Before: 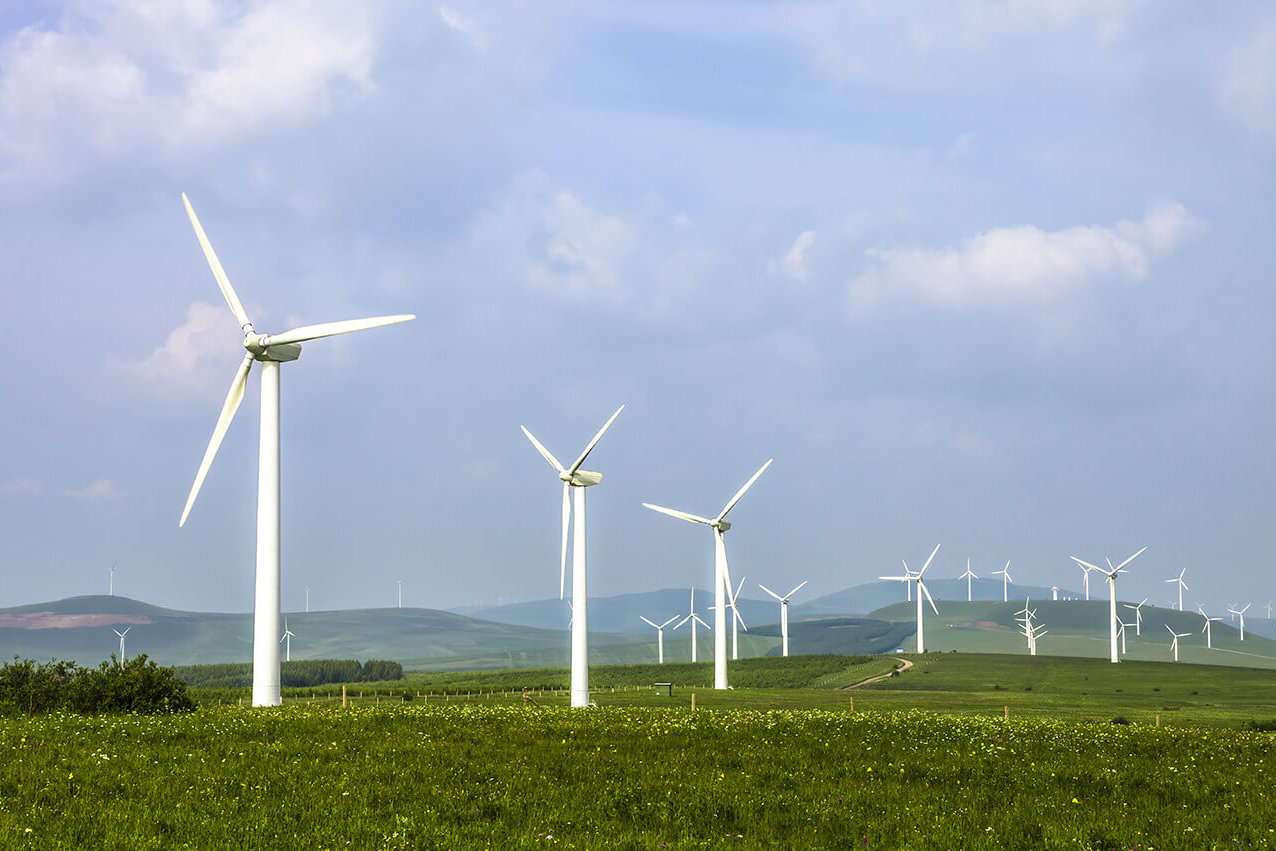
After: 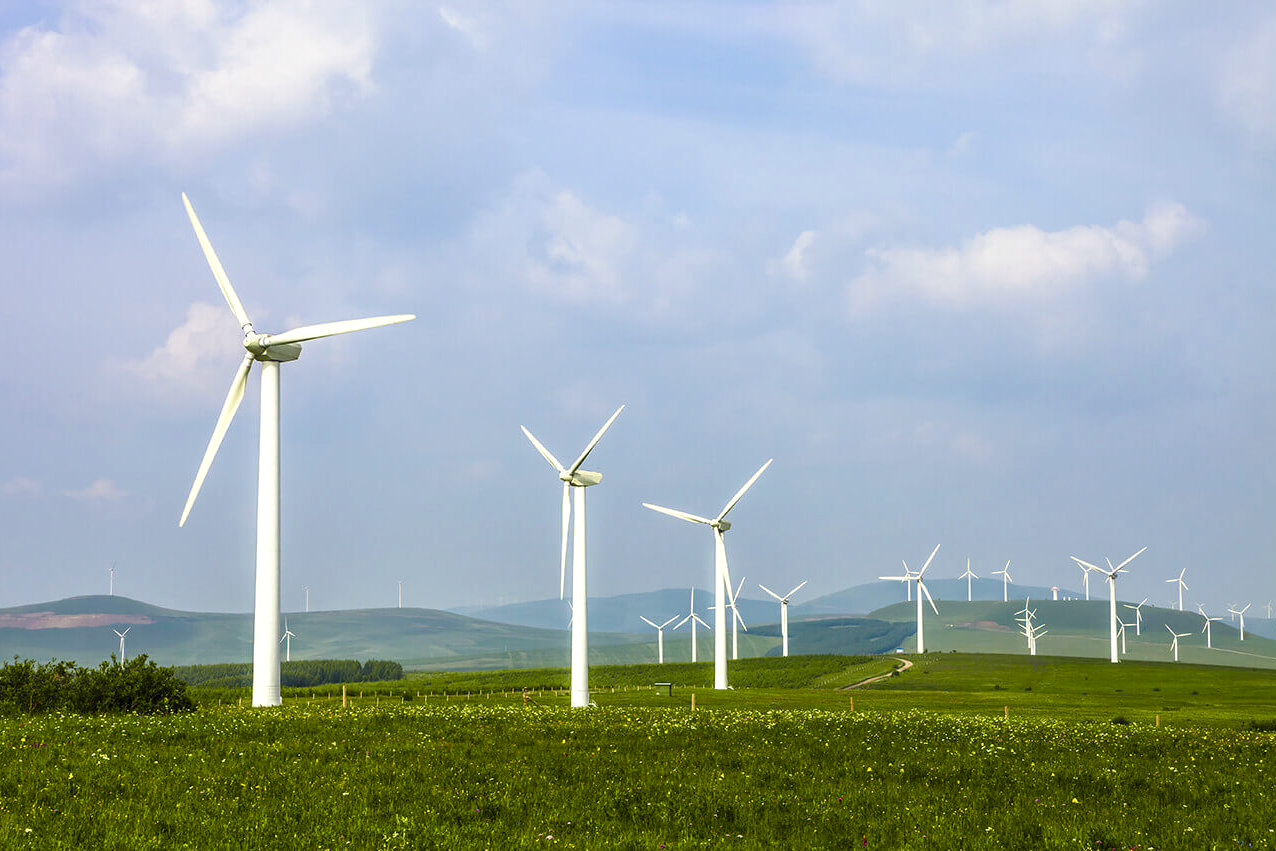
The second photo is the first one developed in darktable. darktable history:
levels: mode automatic, levels [0, 0.352, 0.703]
color balance rgb: highlights gain › luminance 5.834%, highlights gain › chroma 1.238%, highlights gain › hue 92.63°, perceptual saturation grading › global saturation 20%, perceptual saturation grading › highlights -25.903%, perceptual saturation grading › shadows 49.564%
